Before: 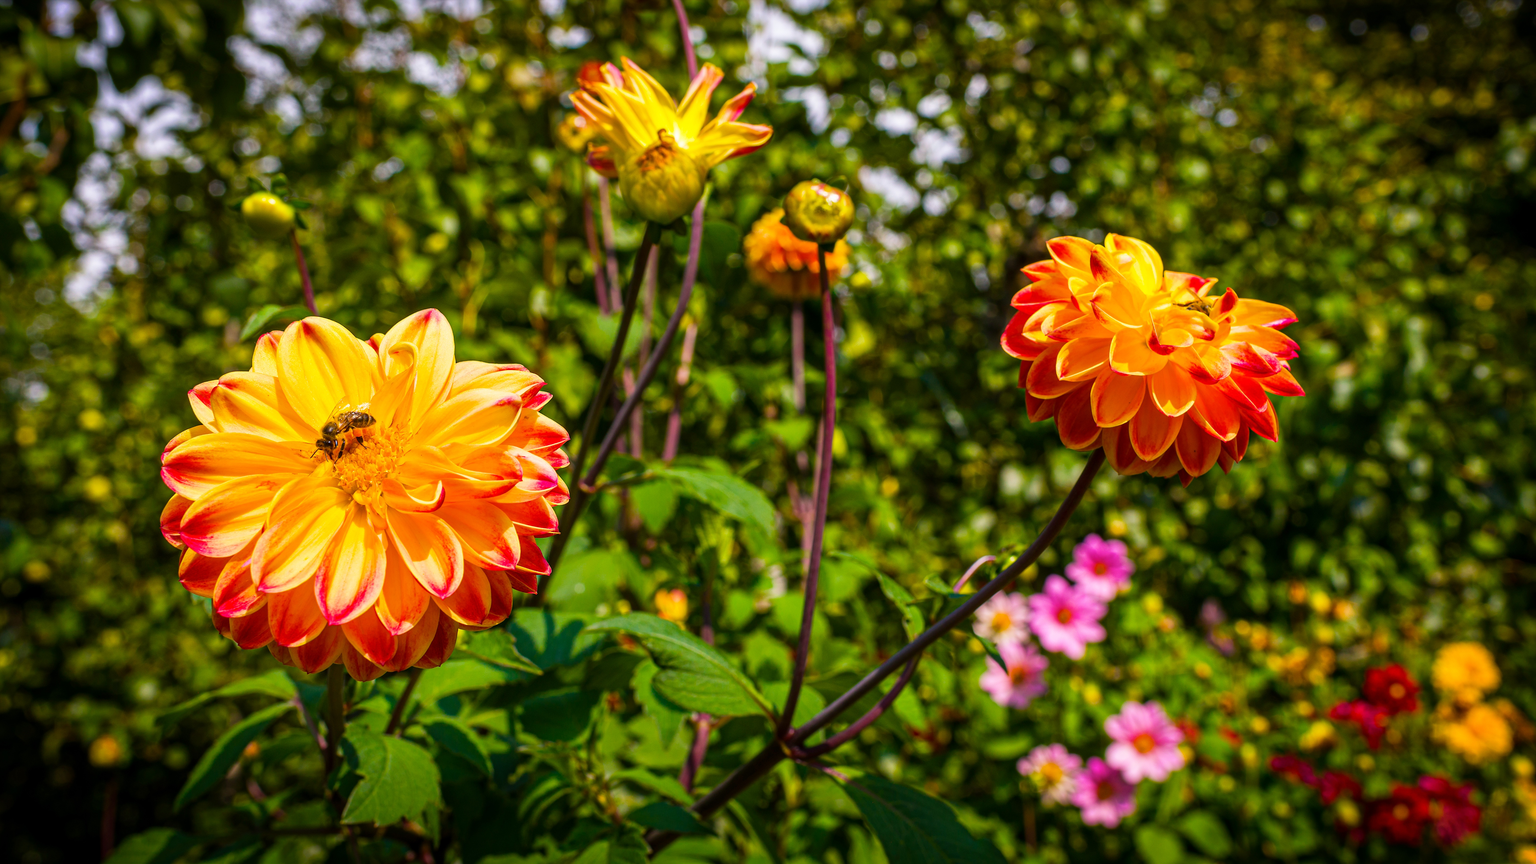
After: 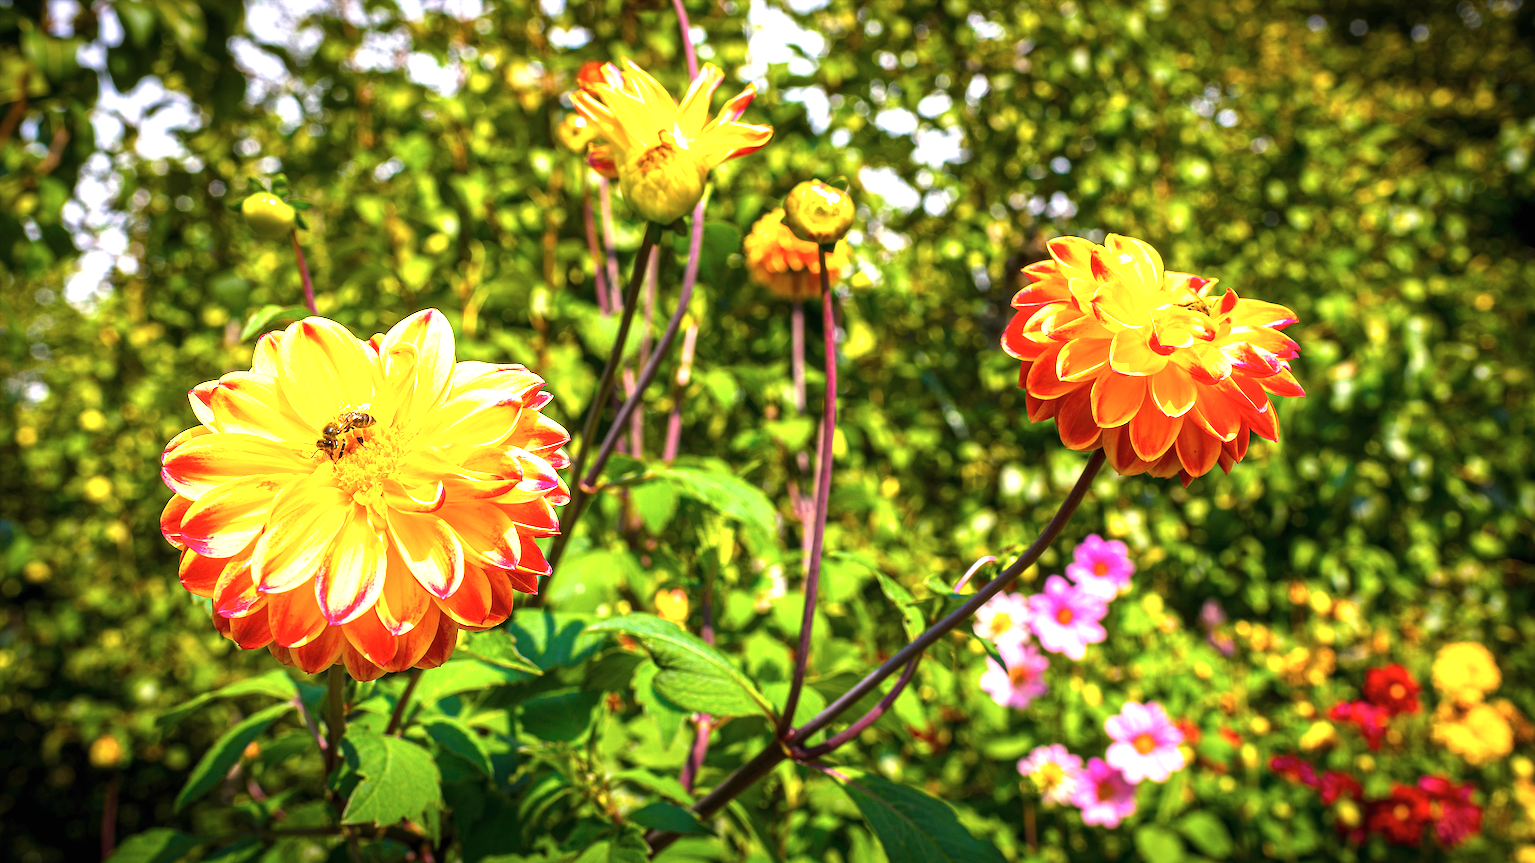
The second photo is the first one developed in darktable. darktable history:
exposure: black level correction 0, exposure 1.468 EV, compensate highlight preservation false
contrast brightness saturation: saturation -0.069
sharpen: on, module defaults
